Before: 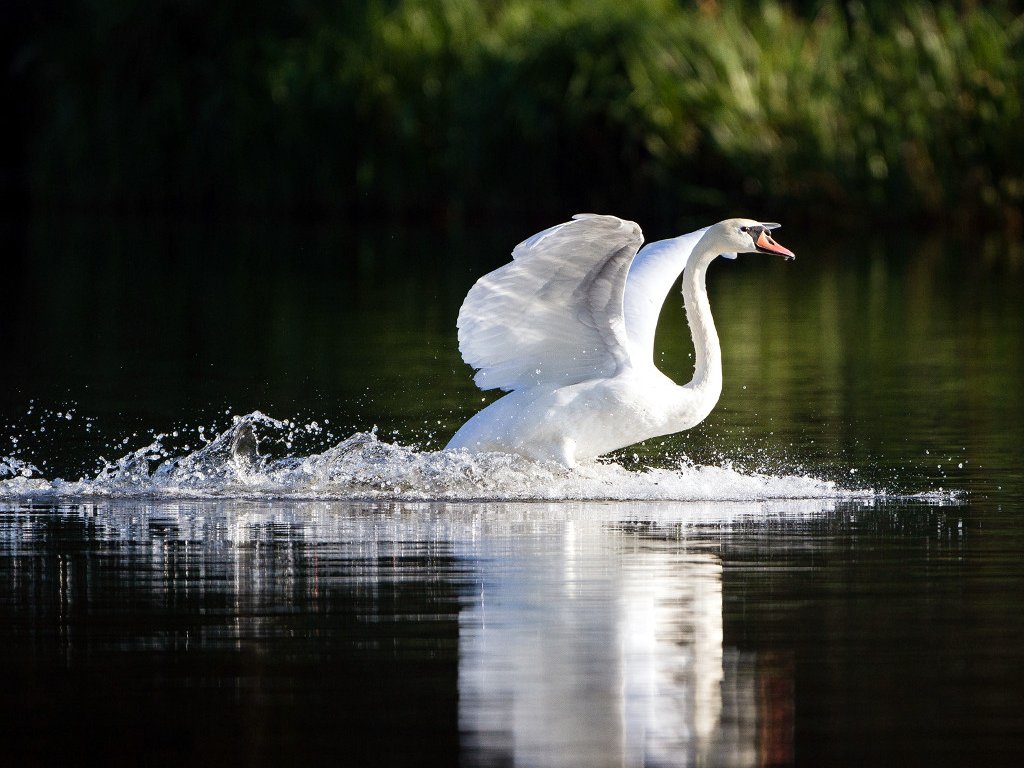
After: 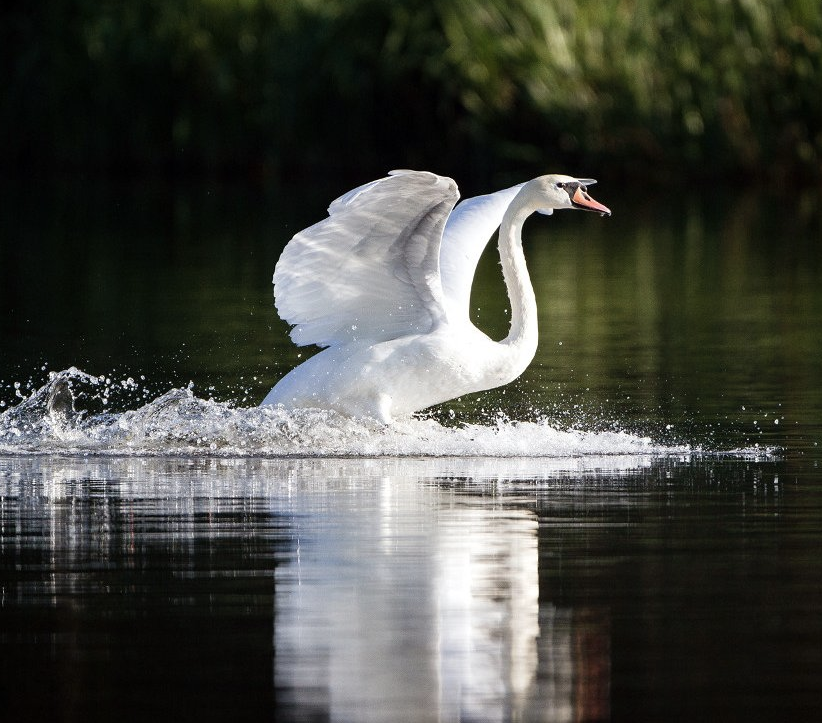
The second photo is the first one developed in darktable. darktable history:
crop and rotate: left 17.992%, top 5.806%, right 1.714%
color correction: highlights b* -0.028, saturation 0.814
